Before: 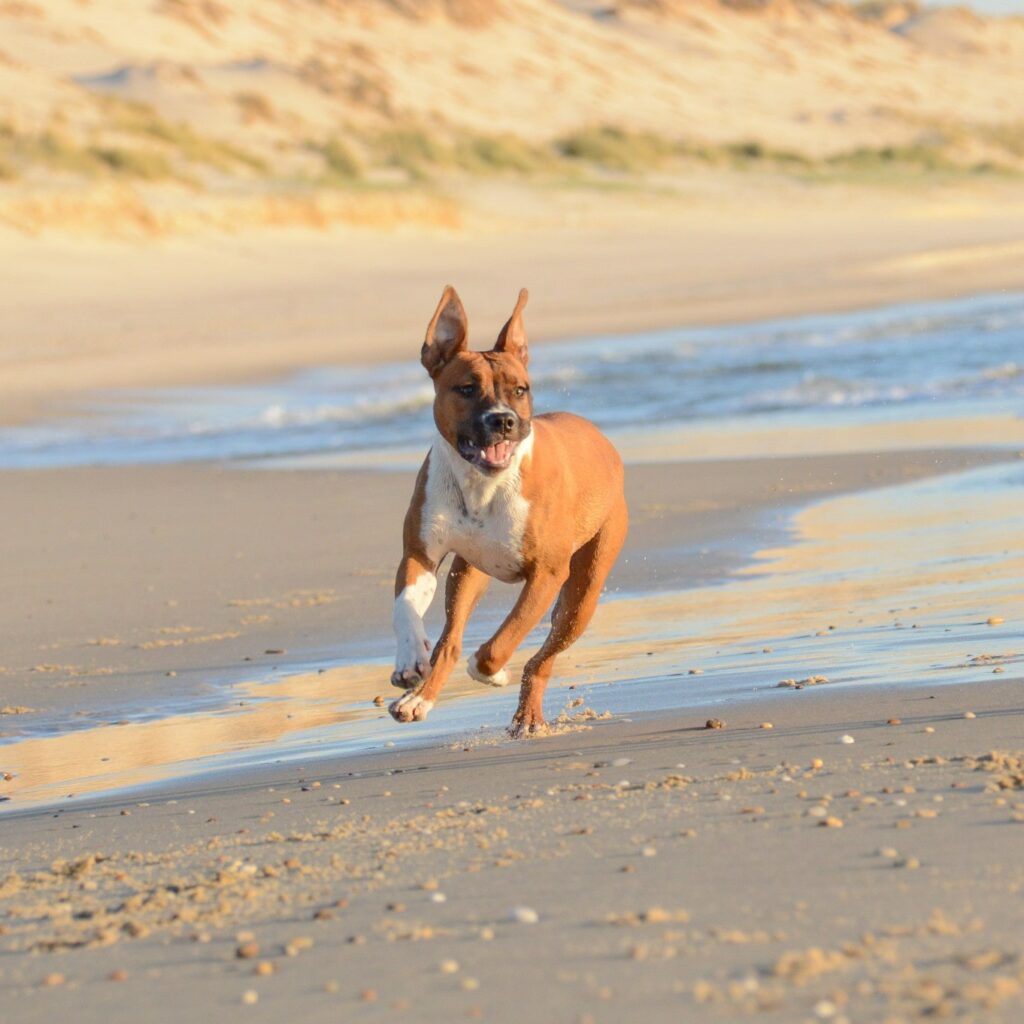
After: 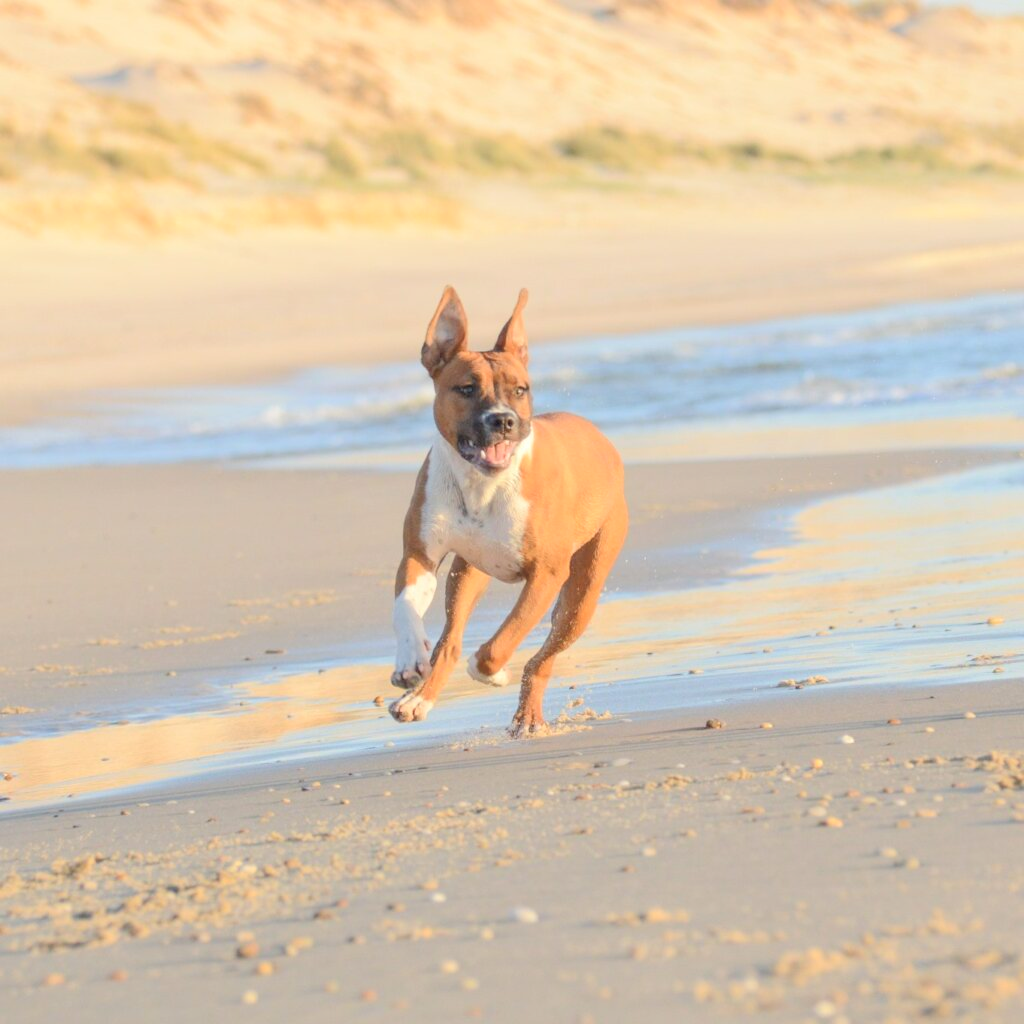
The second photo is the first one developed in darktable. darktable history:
contrast brightness saturation: brightness 0.28
color balance rgb: linear chroma grading › global chroma -0.67%, saturation formula JzAzBz (2021)
